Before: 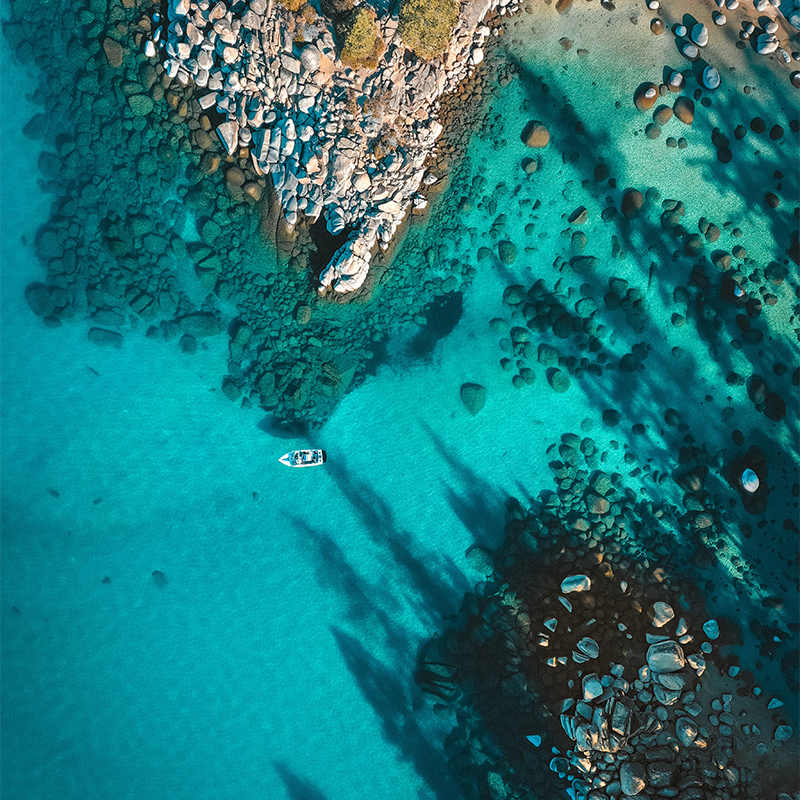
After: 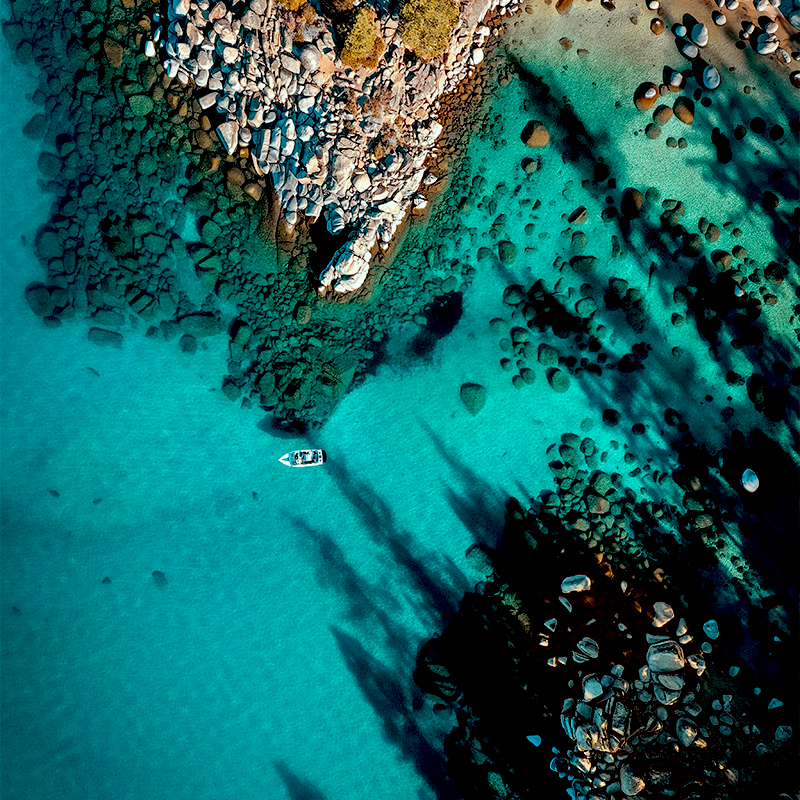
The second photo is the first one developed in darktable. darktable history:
exposure: black level correction 0.047, exposure 0.013 EV, compensate highlight preservation false
color correction: highlights a* -7.23, highlights b* -0.161, shadows a* 20.08, shadows b* 11.73
